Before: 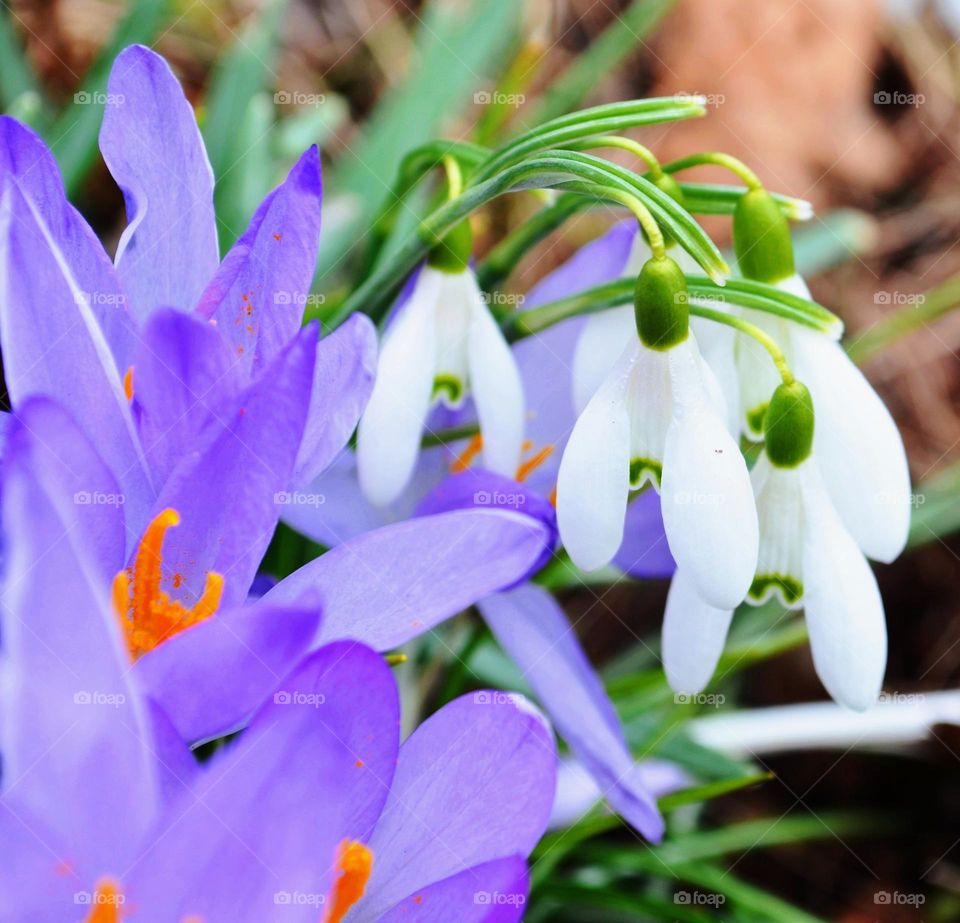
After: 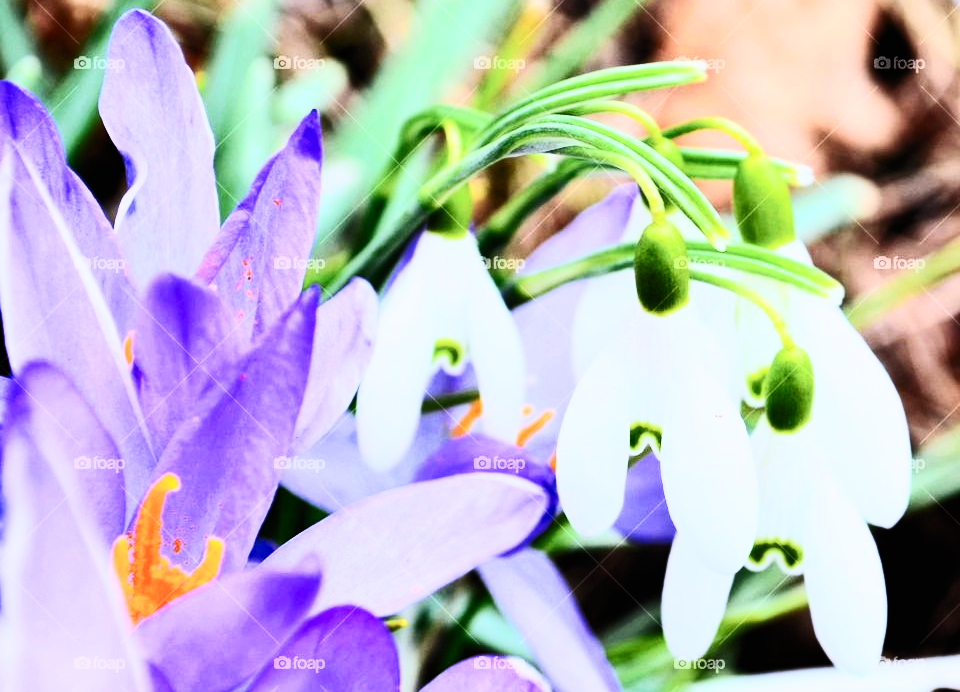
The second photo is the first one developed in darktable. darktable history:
white balance: red 0.984, blue 1.059
filmic rgb: black relative exposure -5 EV, hardness 2.88, contrast 1.2
crop: top 3.857%, bottom 21.132%
contrast brightness saturation: contrast 0.62, brightness 0.34, saturation 0.14
